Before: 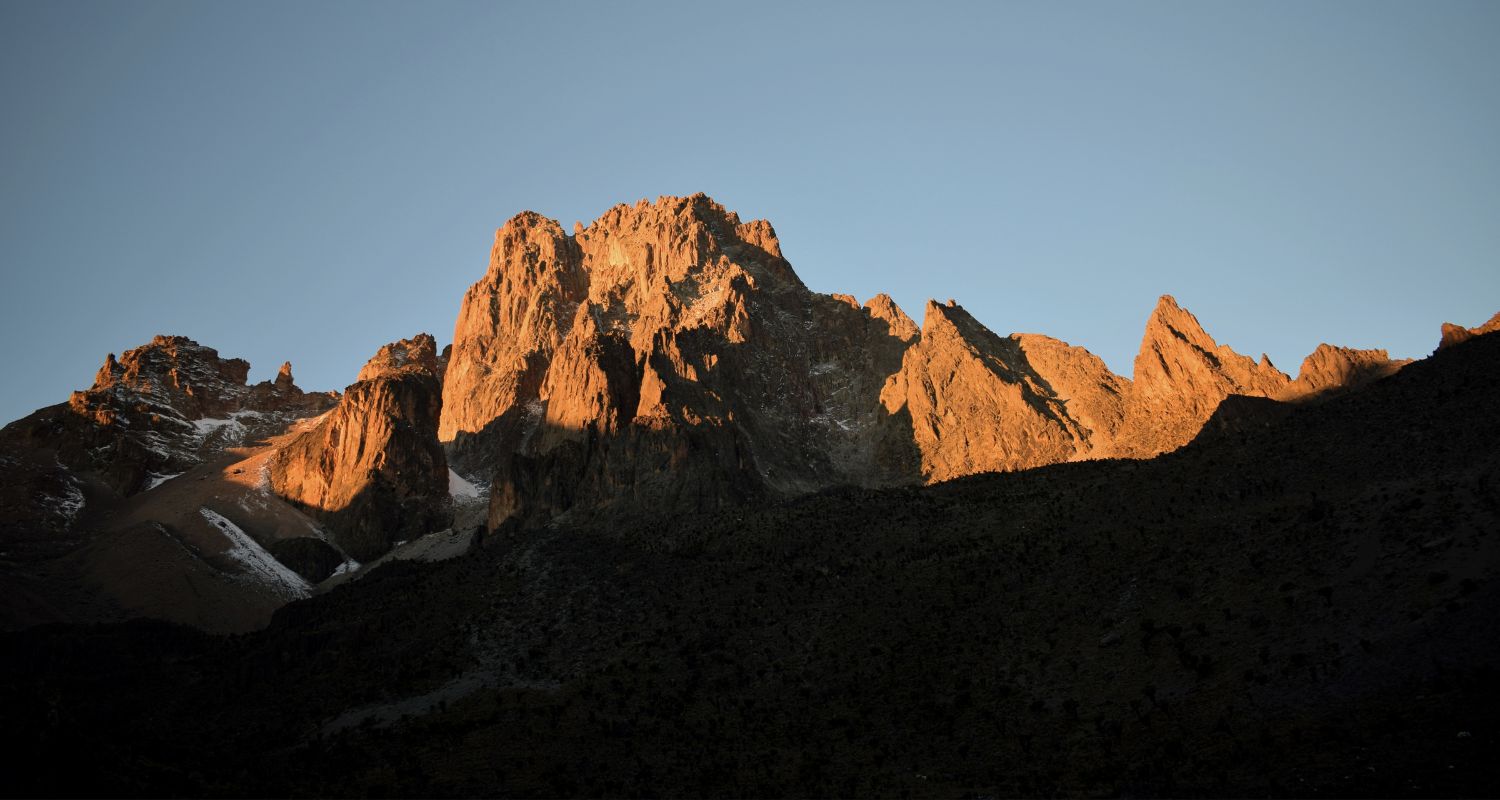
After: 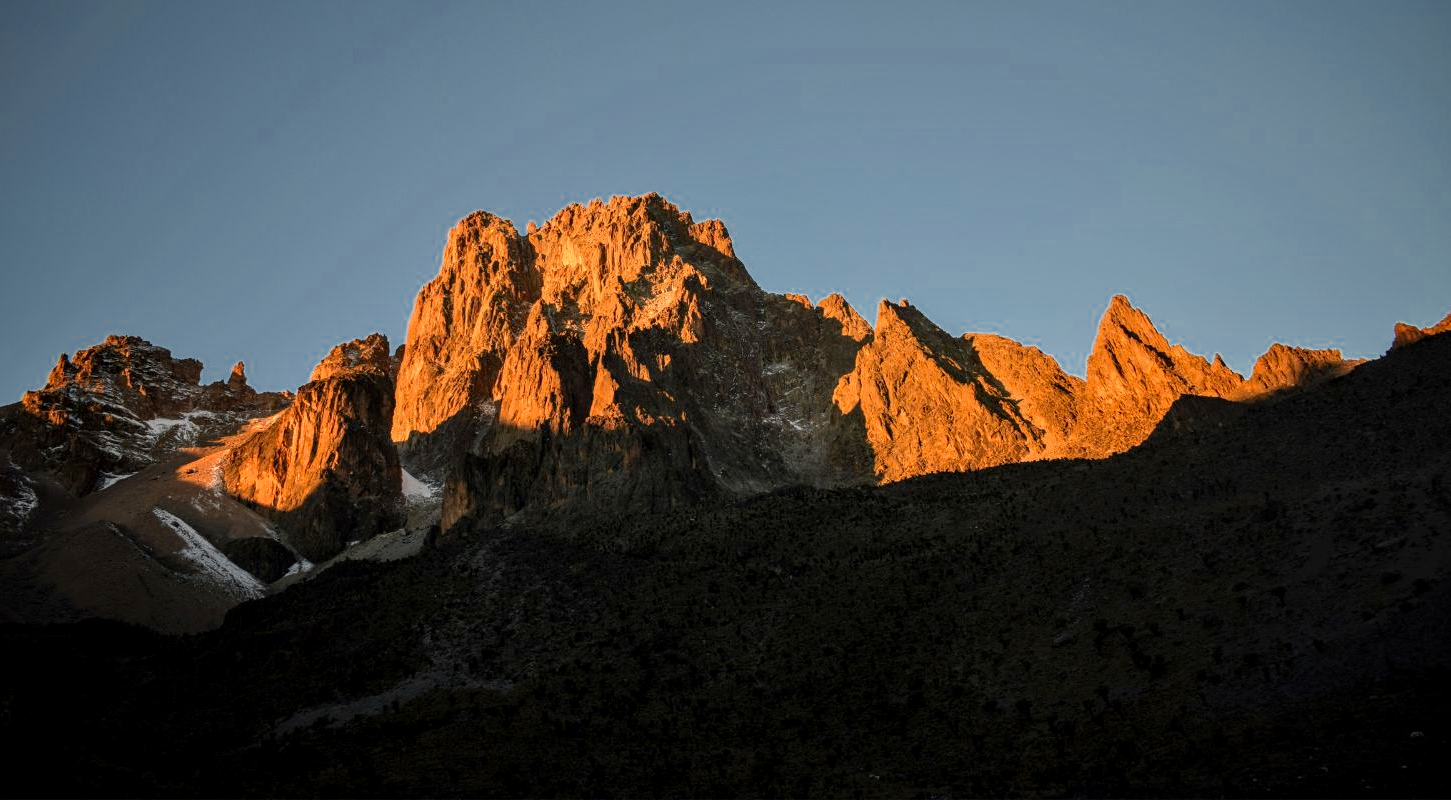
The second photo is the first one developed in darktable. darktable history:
local contrast: highlights 61%, detail 143%, midtone range 0.428
crop and rotate: left 3.238%
color zones: curves: ch0 [(0, 0.499) (0.143, 0.5) (0.286, 0.5) (0.429, 0.476) (0.571, 0.284) (0.714, 0.243) (0.857, 0.449) (1, 0.499)]; ch1 [(0, 0.532) (0.143, 0.645) (0.286, 0.696) (0.429, 0.211) (0.571, 0.504) (0.714, 0.493) (0.857, 0.495) (1, 0.532)]; ch2 [(0, 0.5) (0.143, 0.5) (0.286, 0.427) (0.429, 0.324) (0.571, 0.5) (0.714, 0.5) (0.857, 0.5) (1, 0.5)]
